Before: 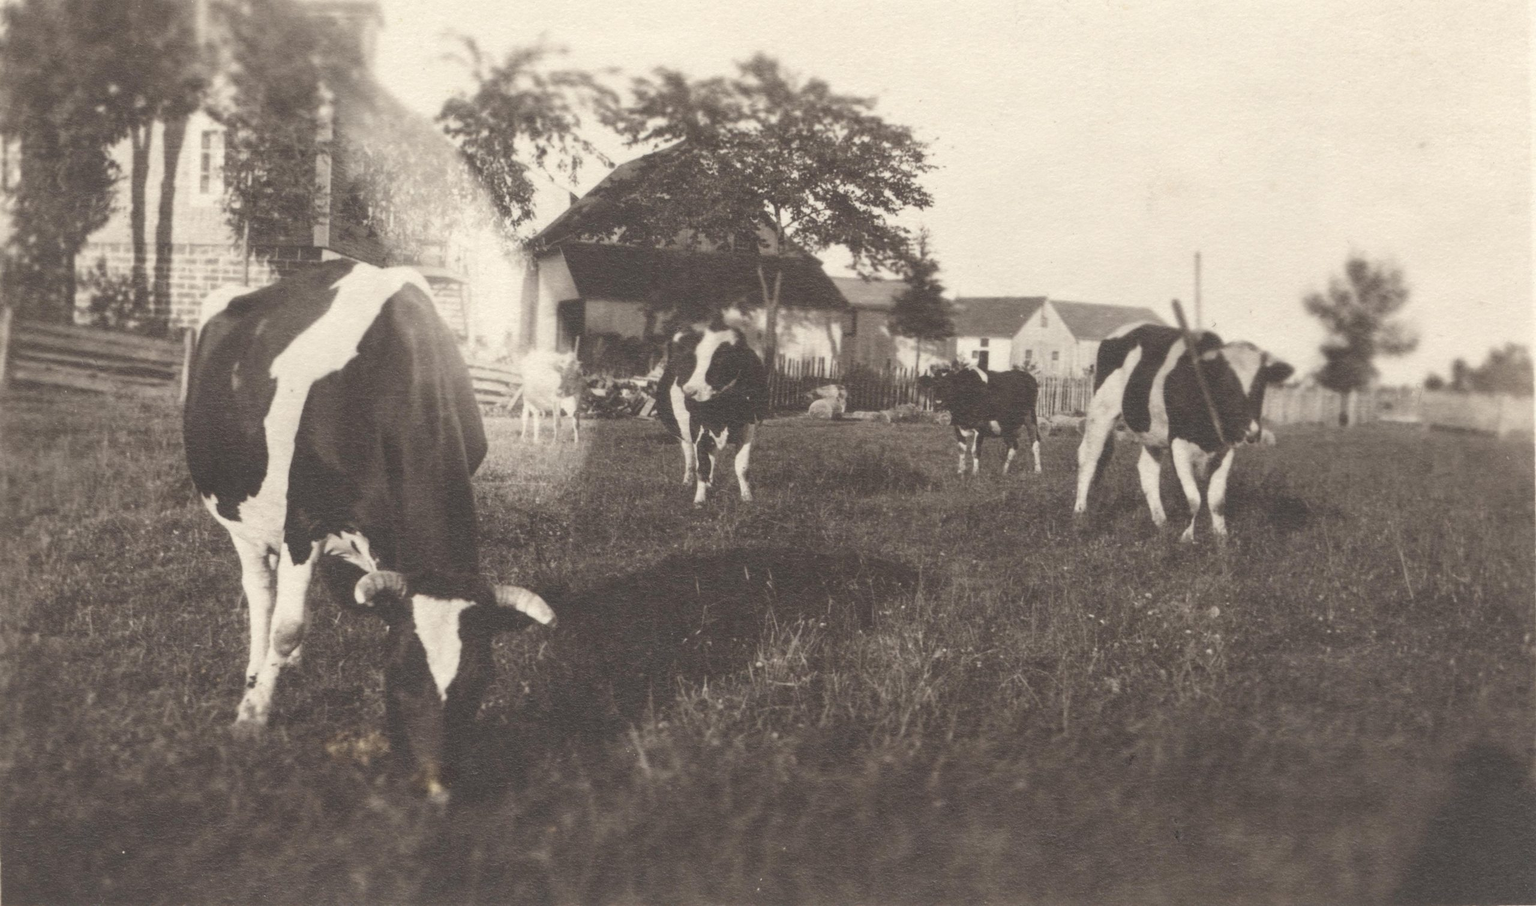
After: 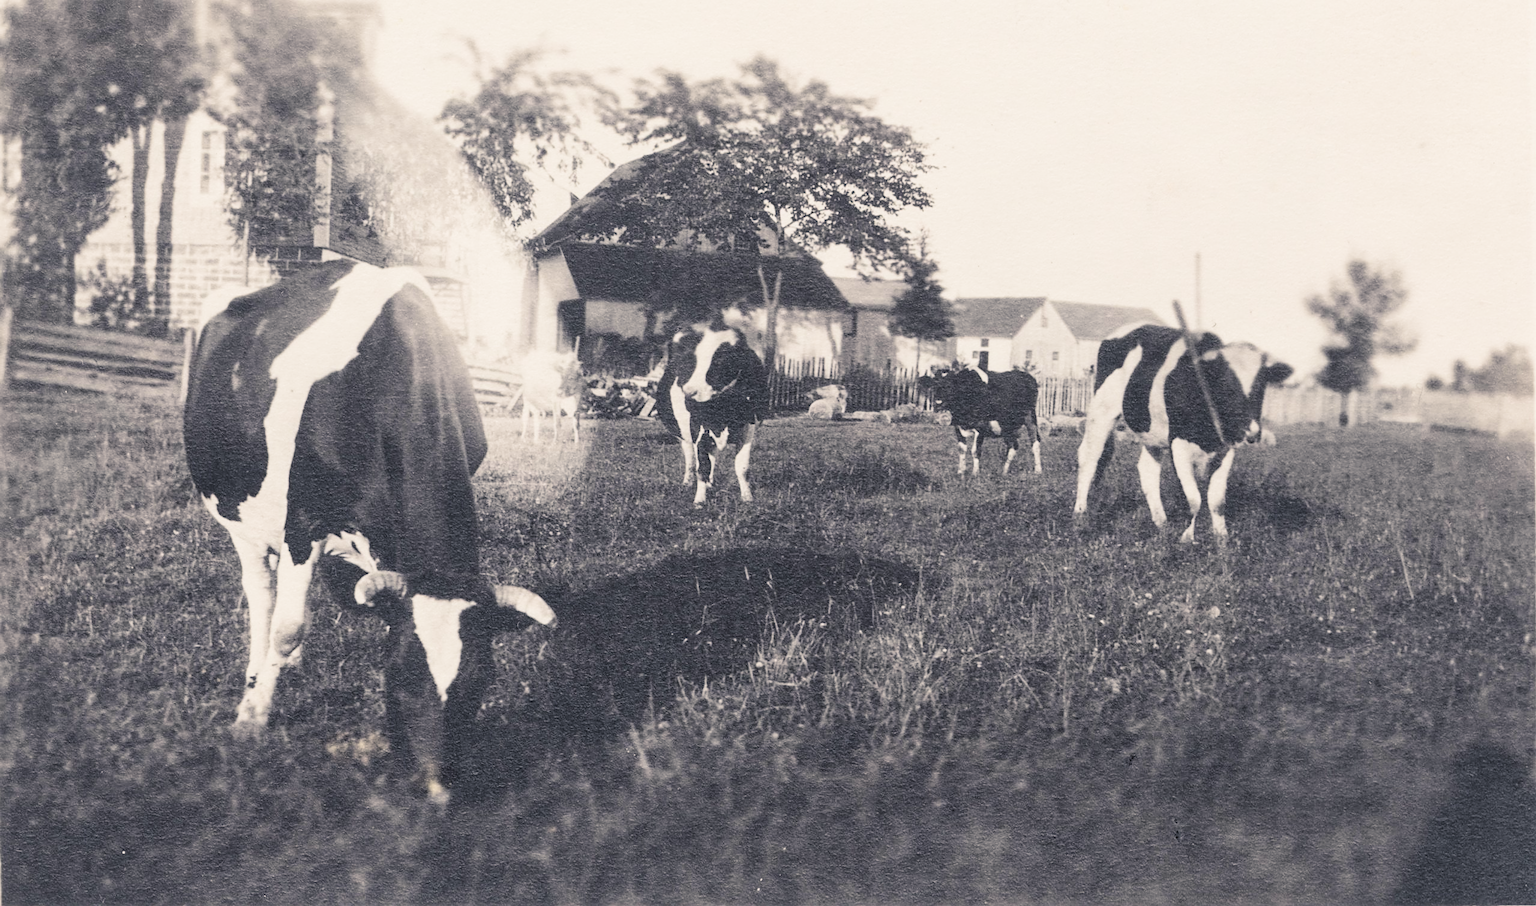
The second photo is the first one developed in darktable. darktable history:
sharpen: on, module defaults
contrast brightness saturation: contrast 0.138, brightness 0.225
filmic rgb: black relative exposure -5.01 EV, white relative exposure 3.49 EV, hardness 3.17, contrast 1.401, highlights saturation mix -49.04%, iterations of high-quality reconstruction 10
color balance rgb: shadows lift › luminance -40.889%, shadows lift › chroma 13.852%, shadows lift › hue 261.33°, highlights gain › chroma 1.062%, highlights gain › hue 52.66°, linear chroma grading › global chroma 0.822%, perceptual saturation grading › global saturation -27.272%, perceptual brilliance grading › global brilliance 2.878%, perceptual brilliance grading › highlights -2.546%, perceptual brilliance grading › shadows 3.829%, global vibrance 20%
